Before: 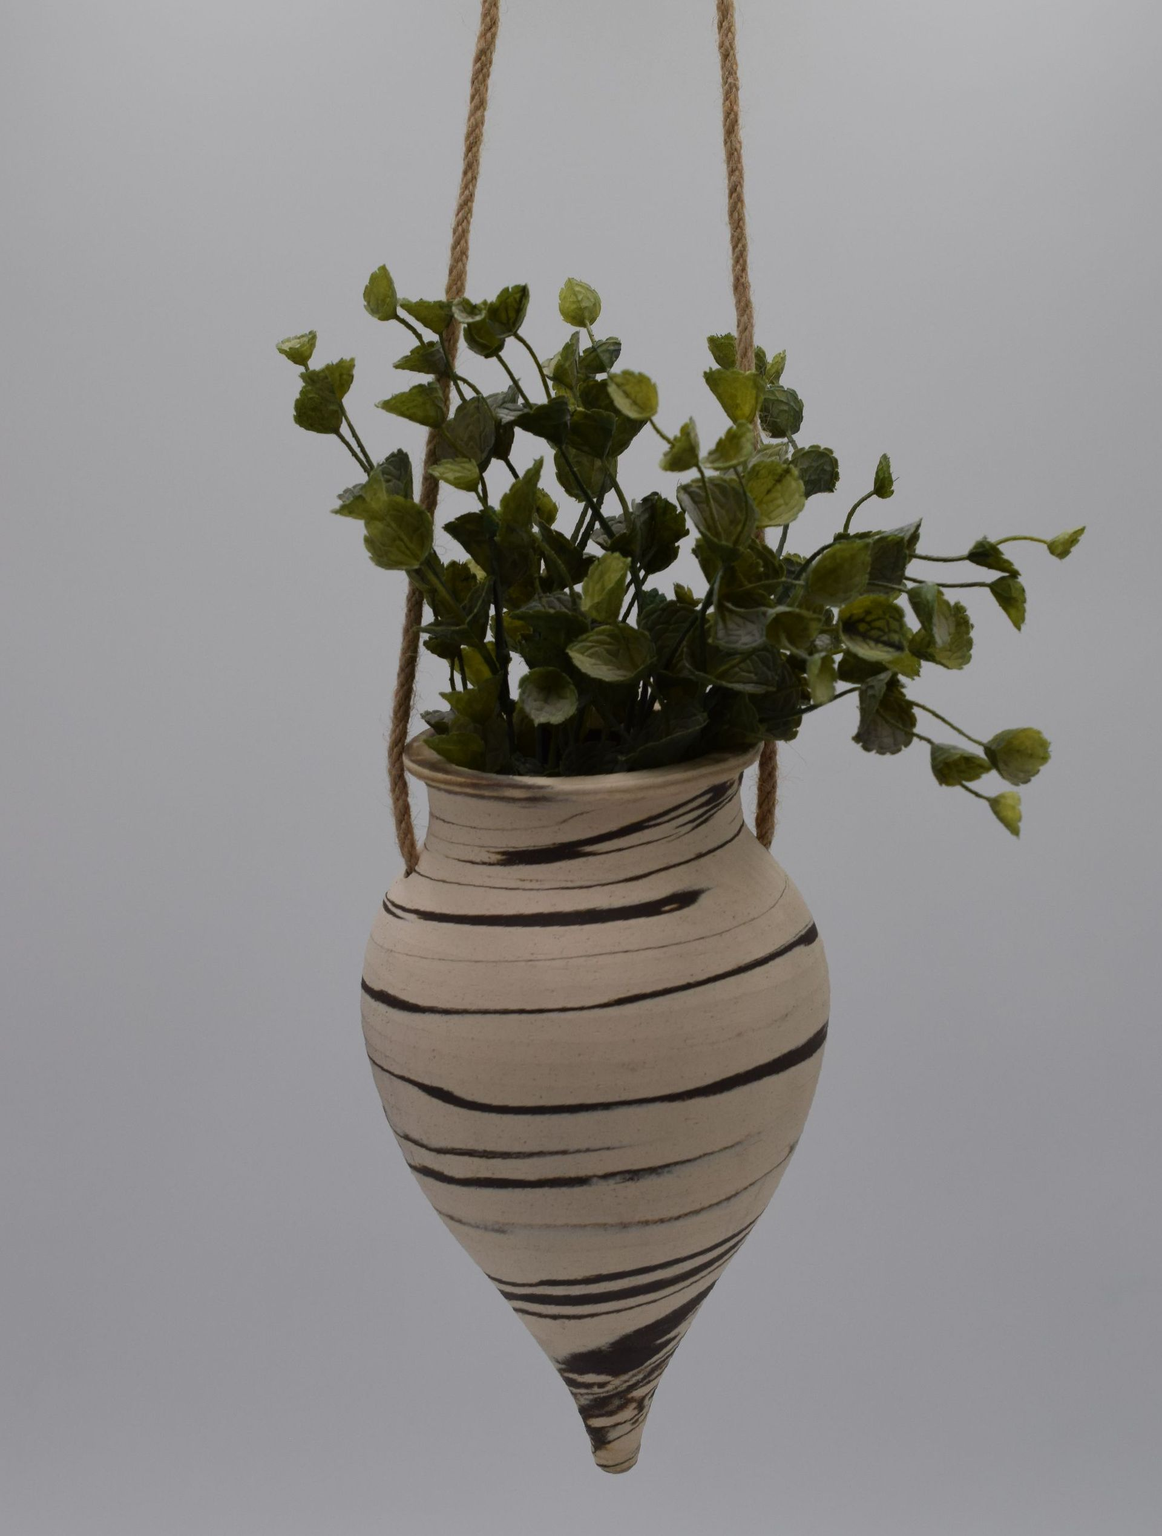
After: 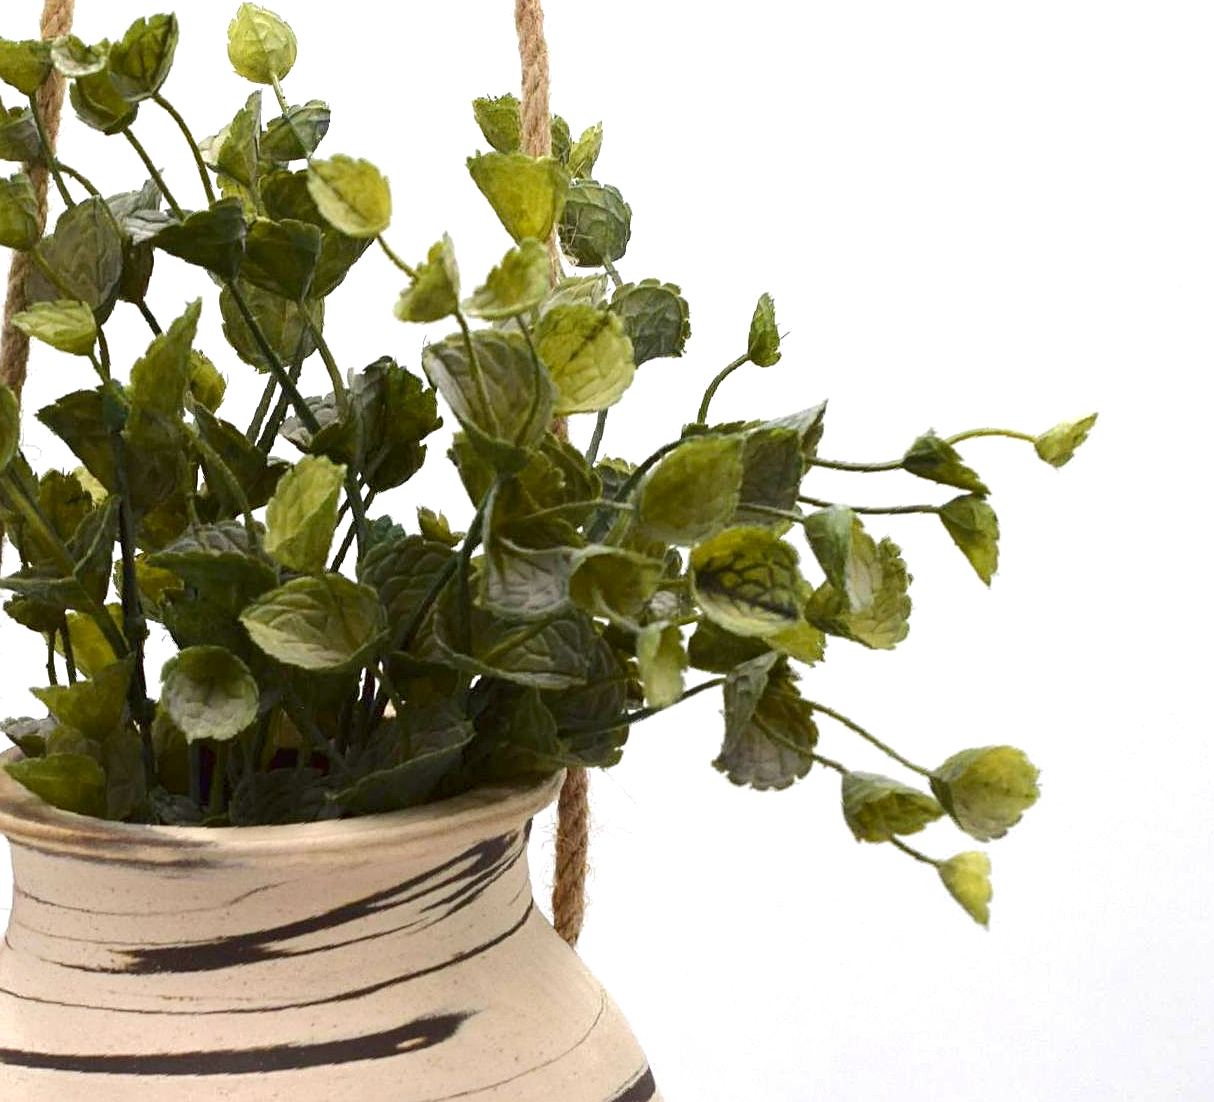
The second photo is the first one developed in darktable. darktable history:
sharpen: on, module defaults
crop: left 36.275%, top 18.032%, right 0.447%, bottom 38.549%
exposure: black level correction 0.001, exposure 1.64 EV, compensate highlight preservation false
tone curve: curves: ch0 [(0, 0) (0.003, 0.018) (0.011, 0.024) (0.025, 0.038) (0.044, 0.067) (0.069, 0.098) (0.1, 0.13) (0.136, 0.165) (0.177, 0.205) (0.224, 0.249) (0.277, 0.304) (0.335, 0.365) (0.399, 0.432) (0.468, 0.505) (0.543, 0.579) (0.623, 0.652) (0.709, 0.725) (0.801, 0.802) (0.898, 0.876) (1, 1)], color space Lab, linked channels, preserve colors none
